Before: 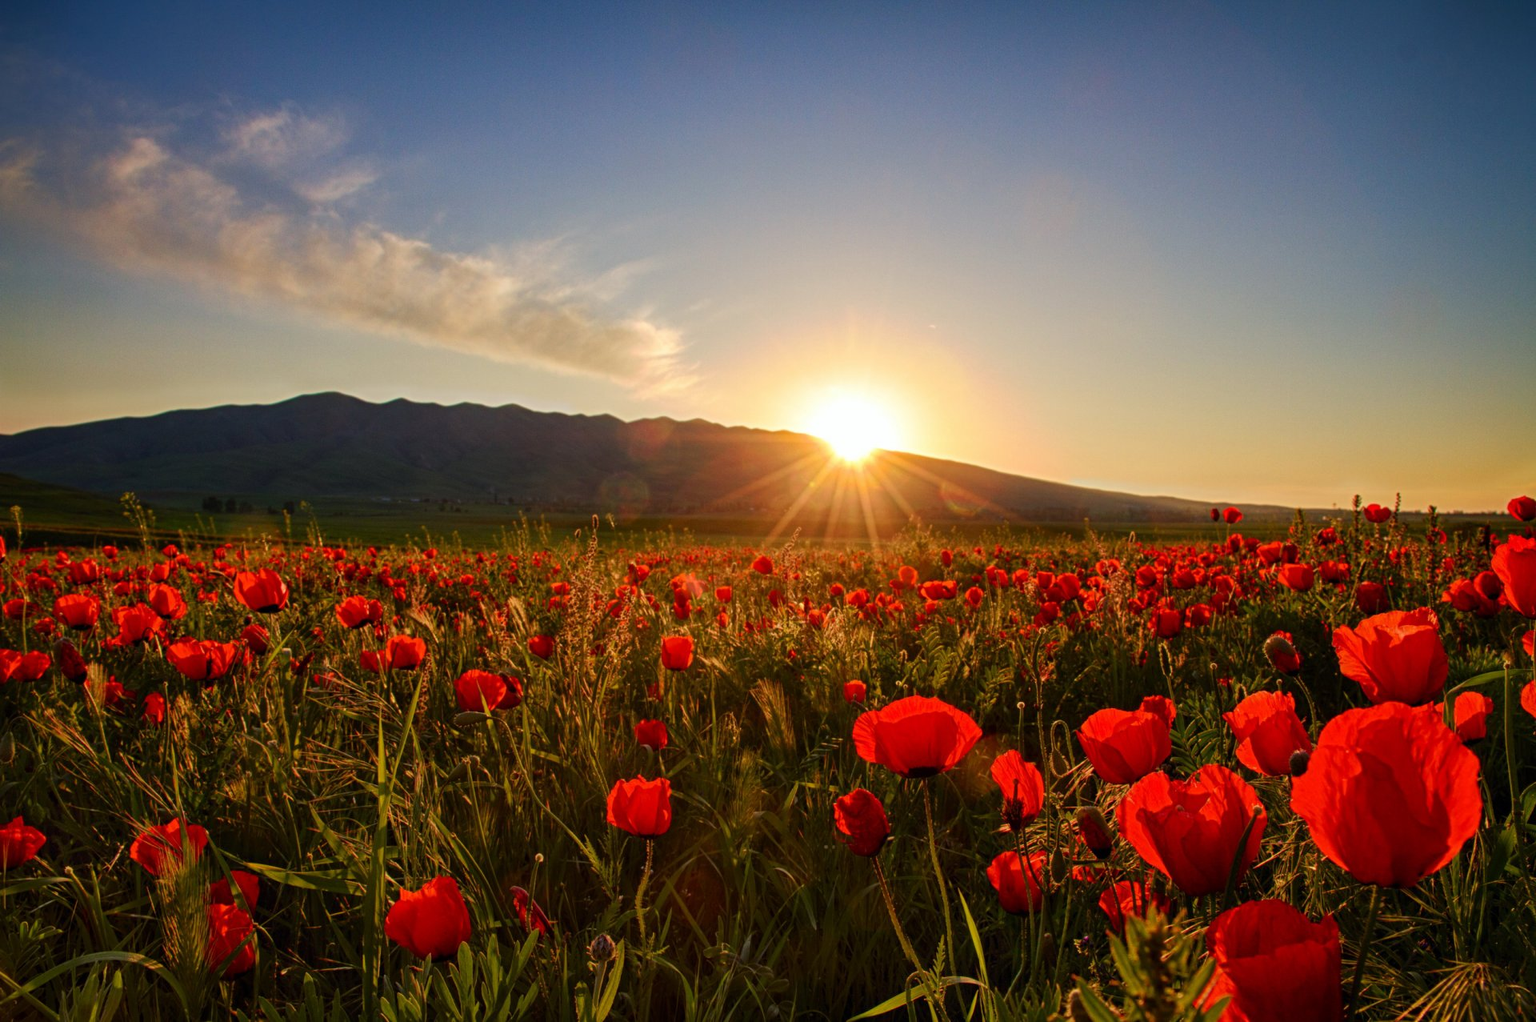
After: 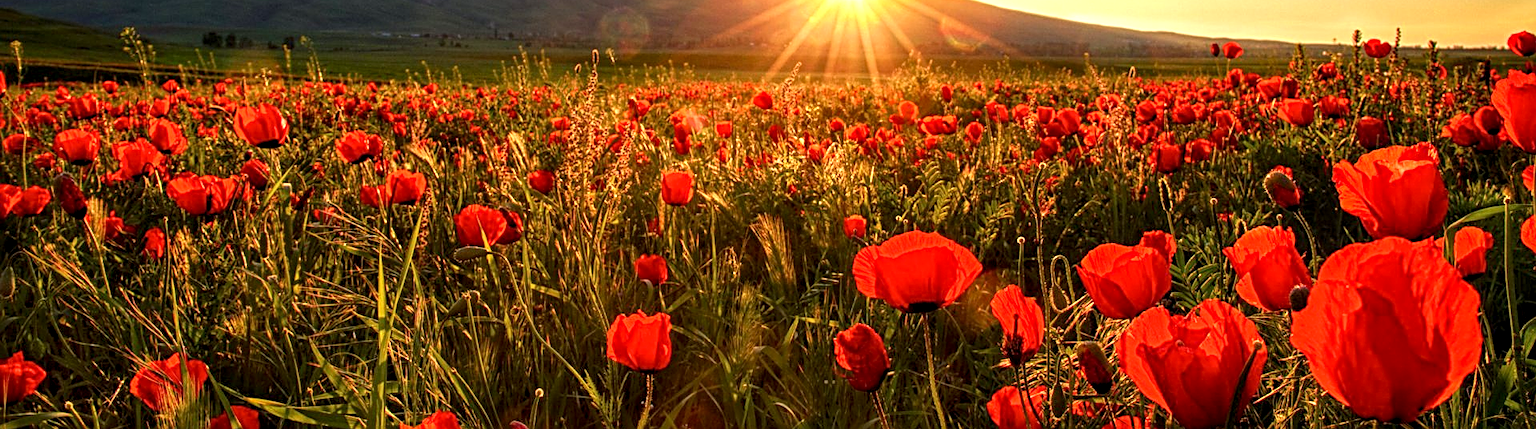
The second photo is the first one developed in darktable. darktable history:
sharpen: on, module defaults
crop: top 45.551%, bottom 12.262%
local contrast: detail 130%
exposure: black level correction 0.001, exposure 1 EV, compensate highlight preservation false
